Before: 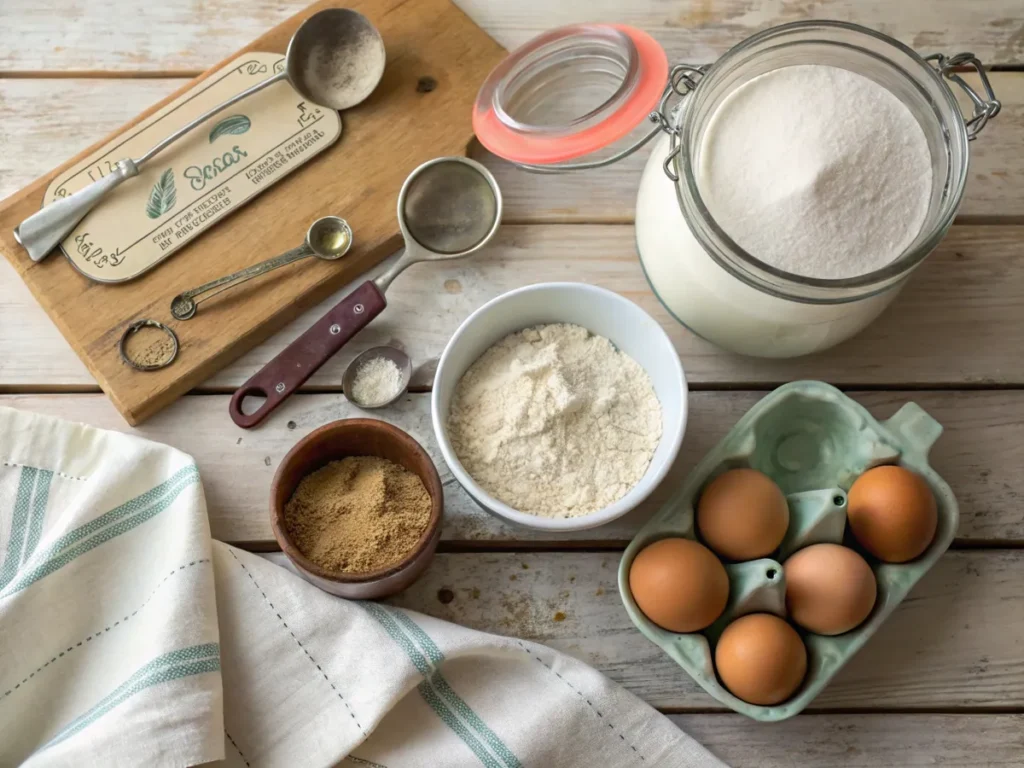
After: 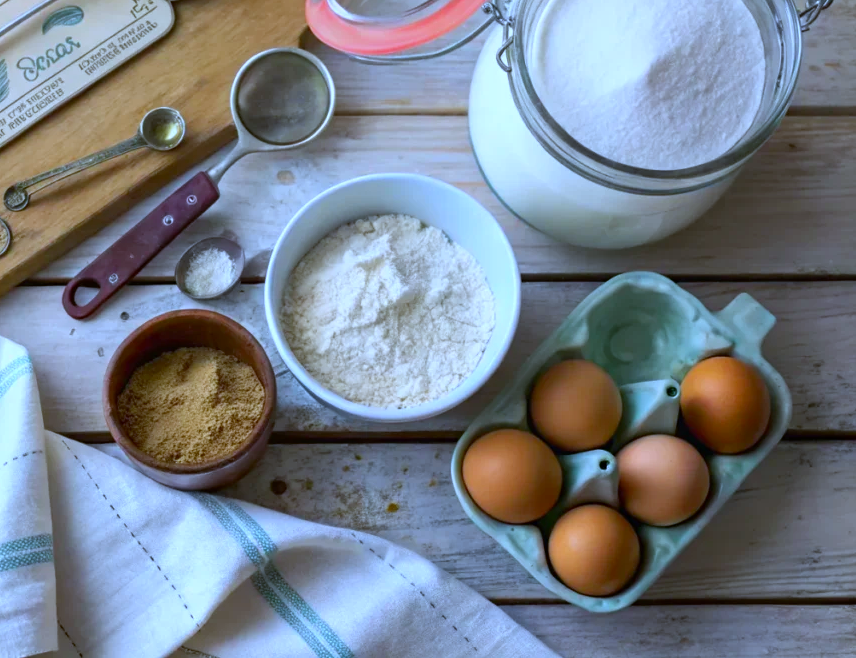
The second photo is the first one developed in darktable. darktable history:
white balance: red 0.871, blue 1.249
crop: left 16.315%, top 14.246%
contrast brightness saturation: brightness -0.02, saturation 0.35
